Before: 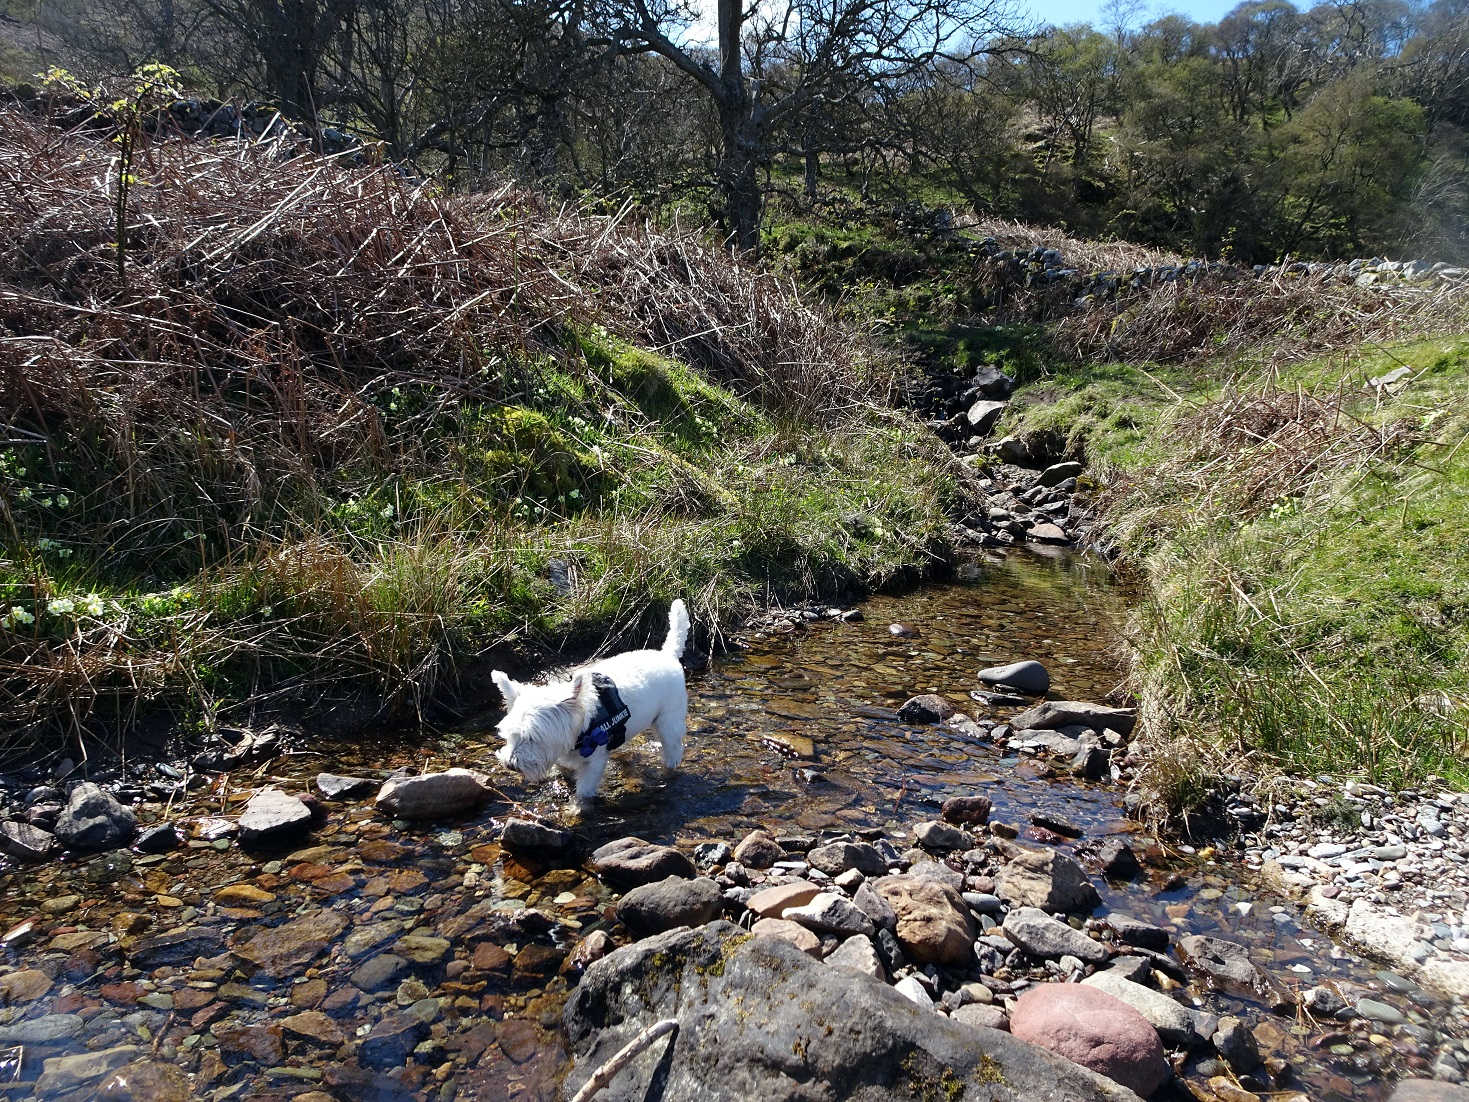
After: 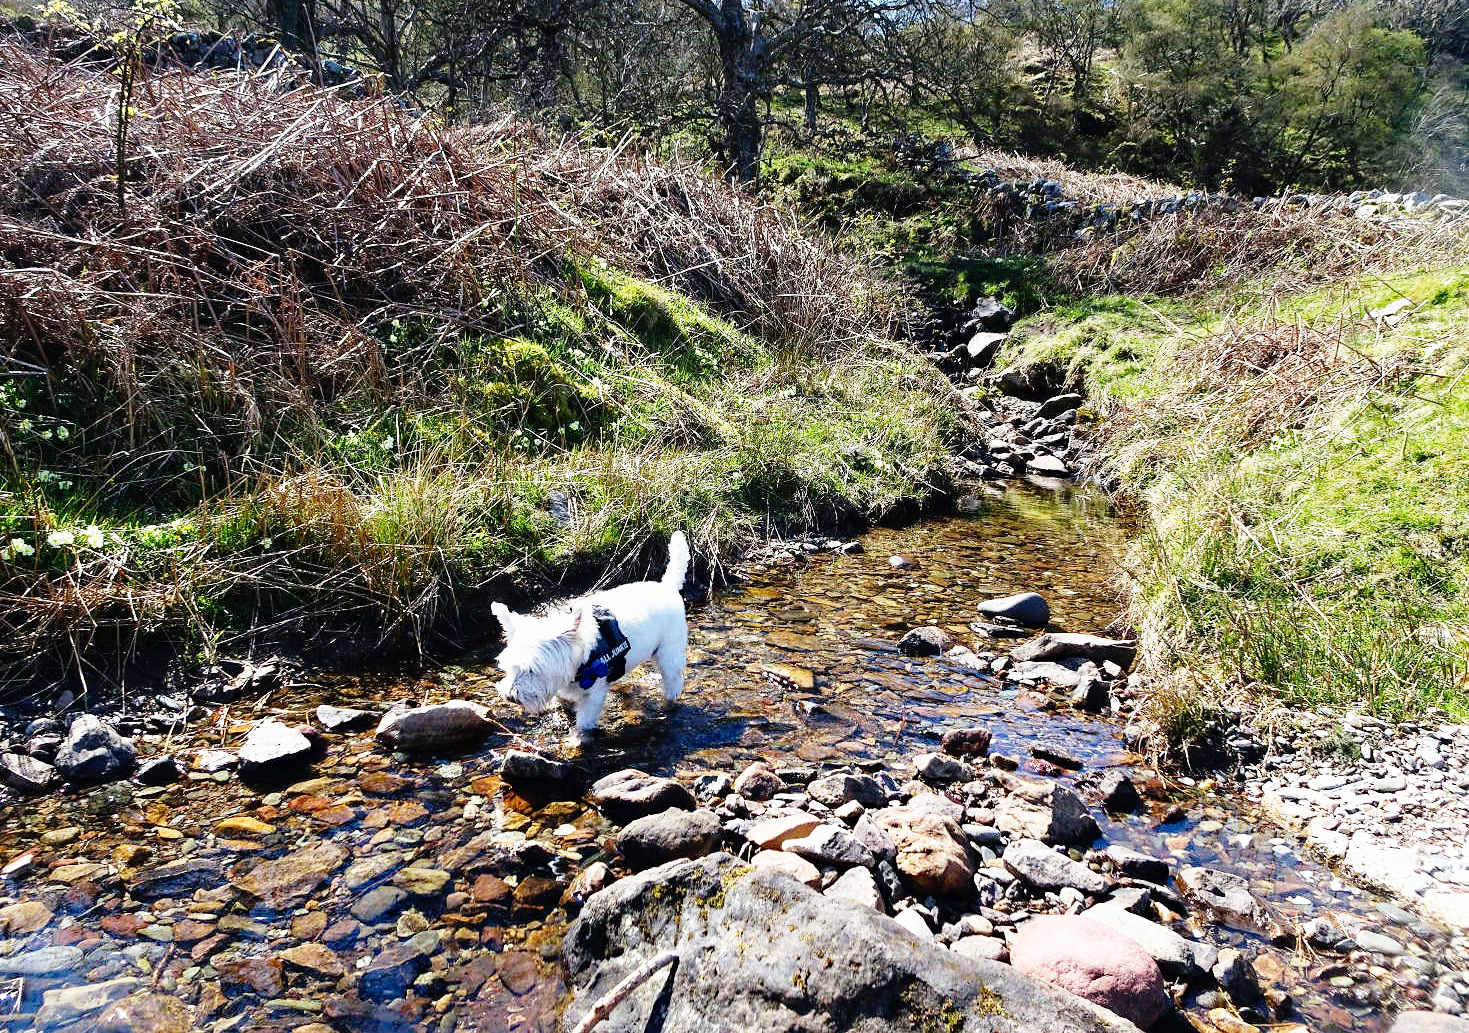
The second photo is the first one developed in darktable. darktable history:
haze removal: compatibility mode true, adaptive false
crop and rotate: top 6.25%
base curve: curves: ch0 [(0, 0) (0.012, 0.01) (0.073, 0.168) (0.31, 0.711) (0.645, 0.957) (1, 1)], preserve colors none
local contrast: mode bilateral grid, contrast 100, coarseness 100, detail 91%, midtone range 0.2
